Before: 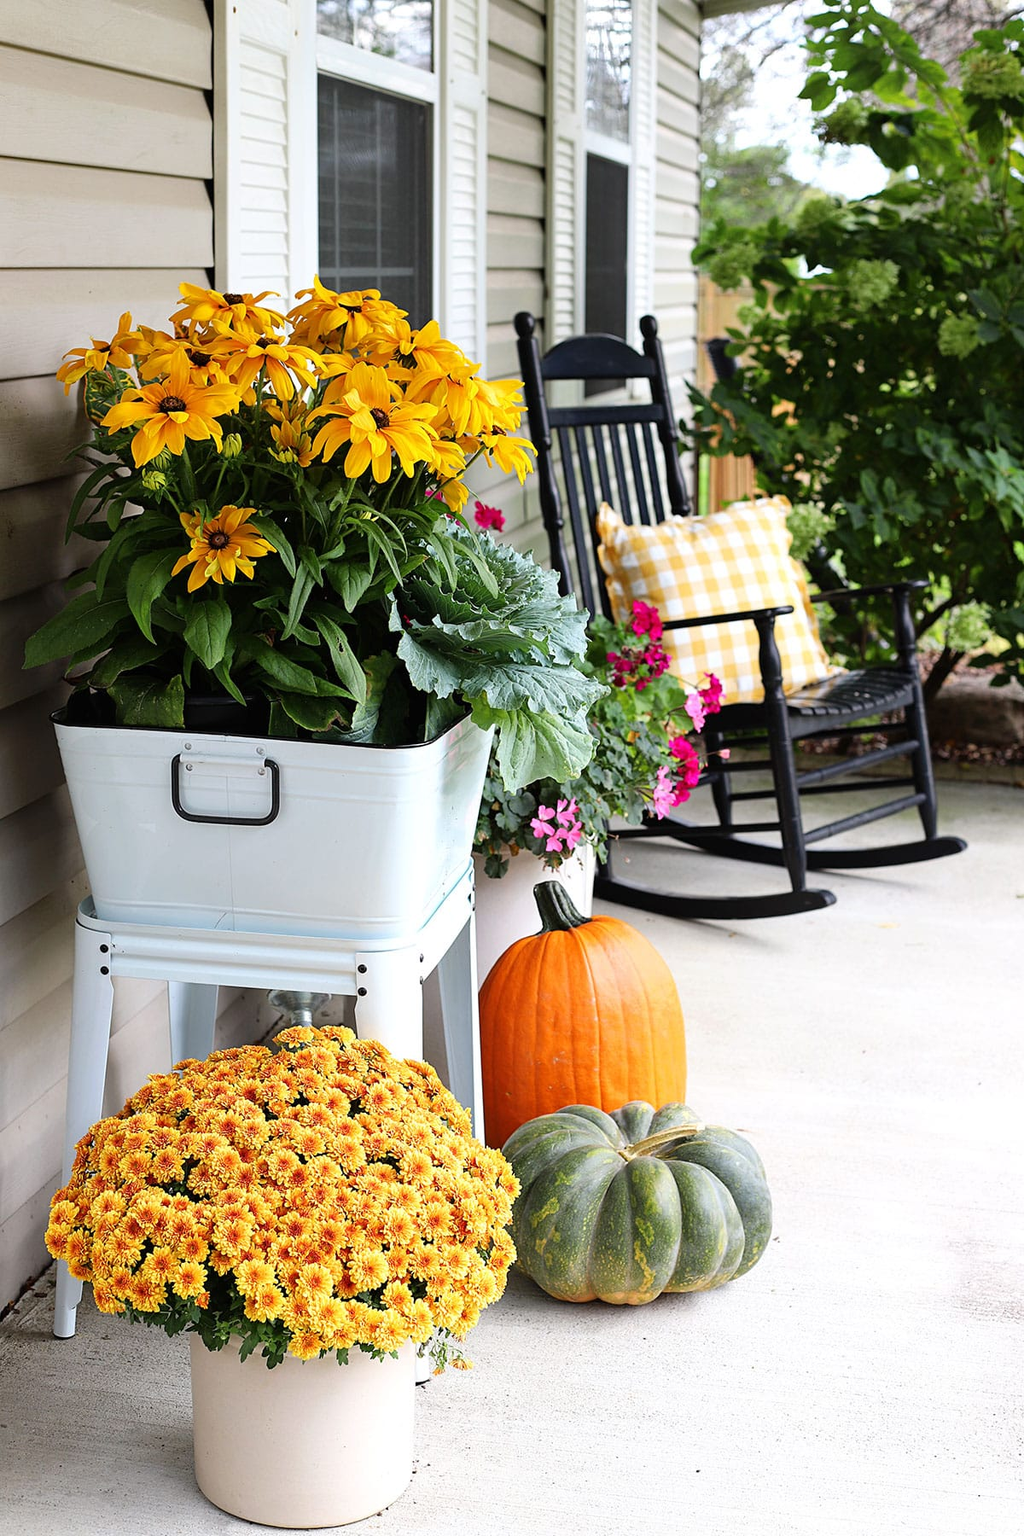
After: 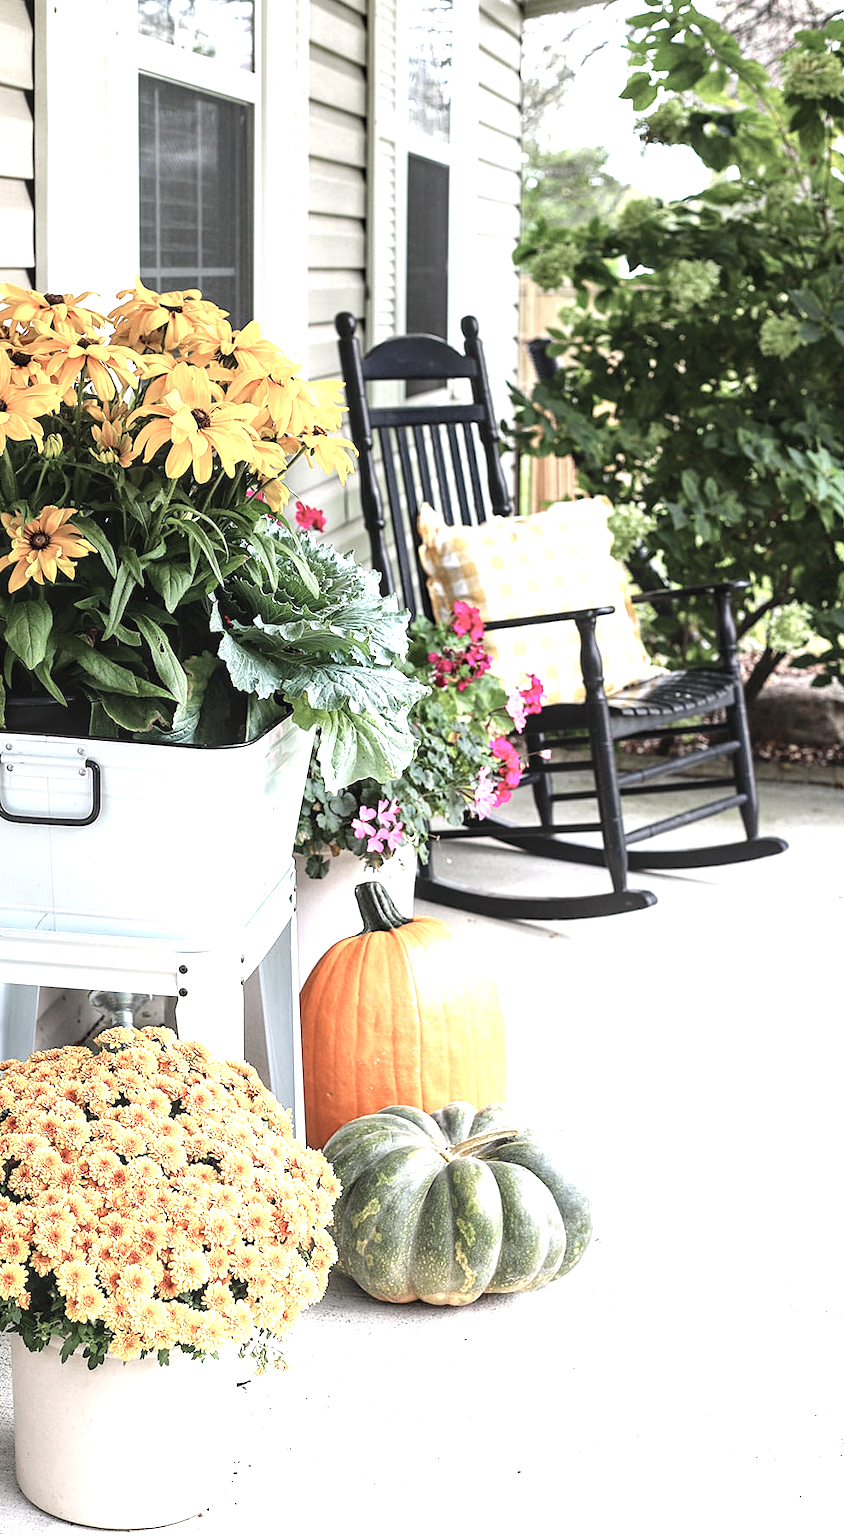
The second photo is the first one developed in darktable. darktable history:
crop: left 17.582%, bottom 0.031%
color zones: curves: ch0 [(0, 0.559) (0.153, 0.551) (0.229, 0.5) (0.429, 0.5) (0.571, 0.5) (0.714, 0.5) (0.857, 0.5) (1, 0.559)]; ch1 [(0, 0.417) (0.112, 0.336) (0.213, 0.26) (0.429, 0.34) (0.571, 0.35) (0.683, 0.331) (0.857, 0.344) (1, 0.417)]
exposure: black level correction 0, exposure 0.9 EV, compensate highlight preservation false
local contrast: on, module defaults
